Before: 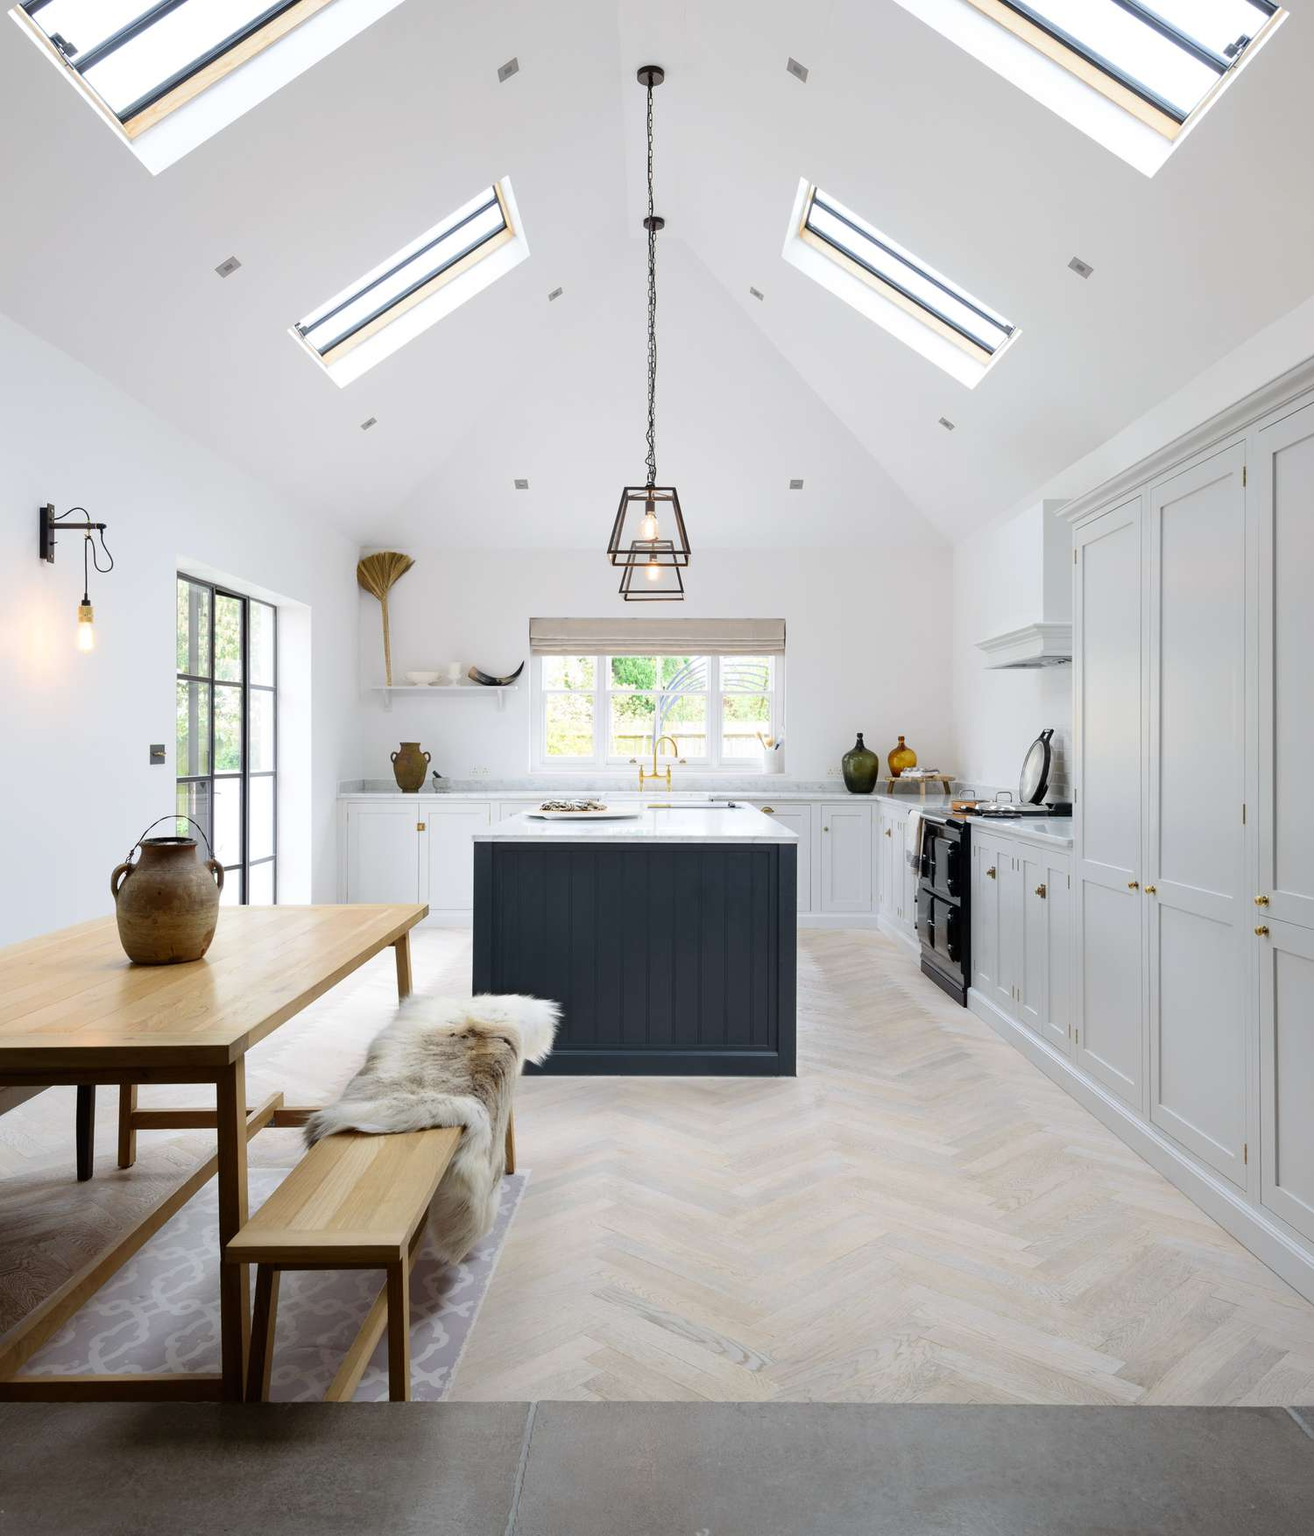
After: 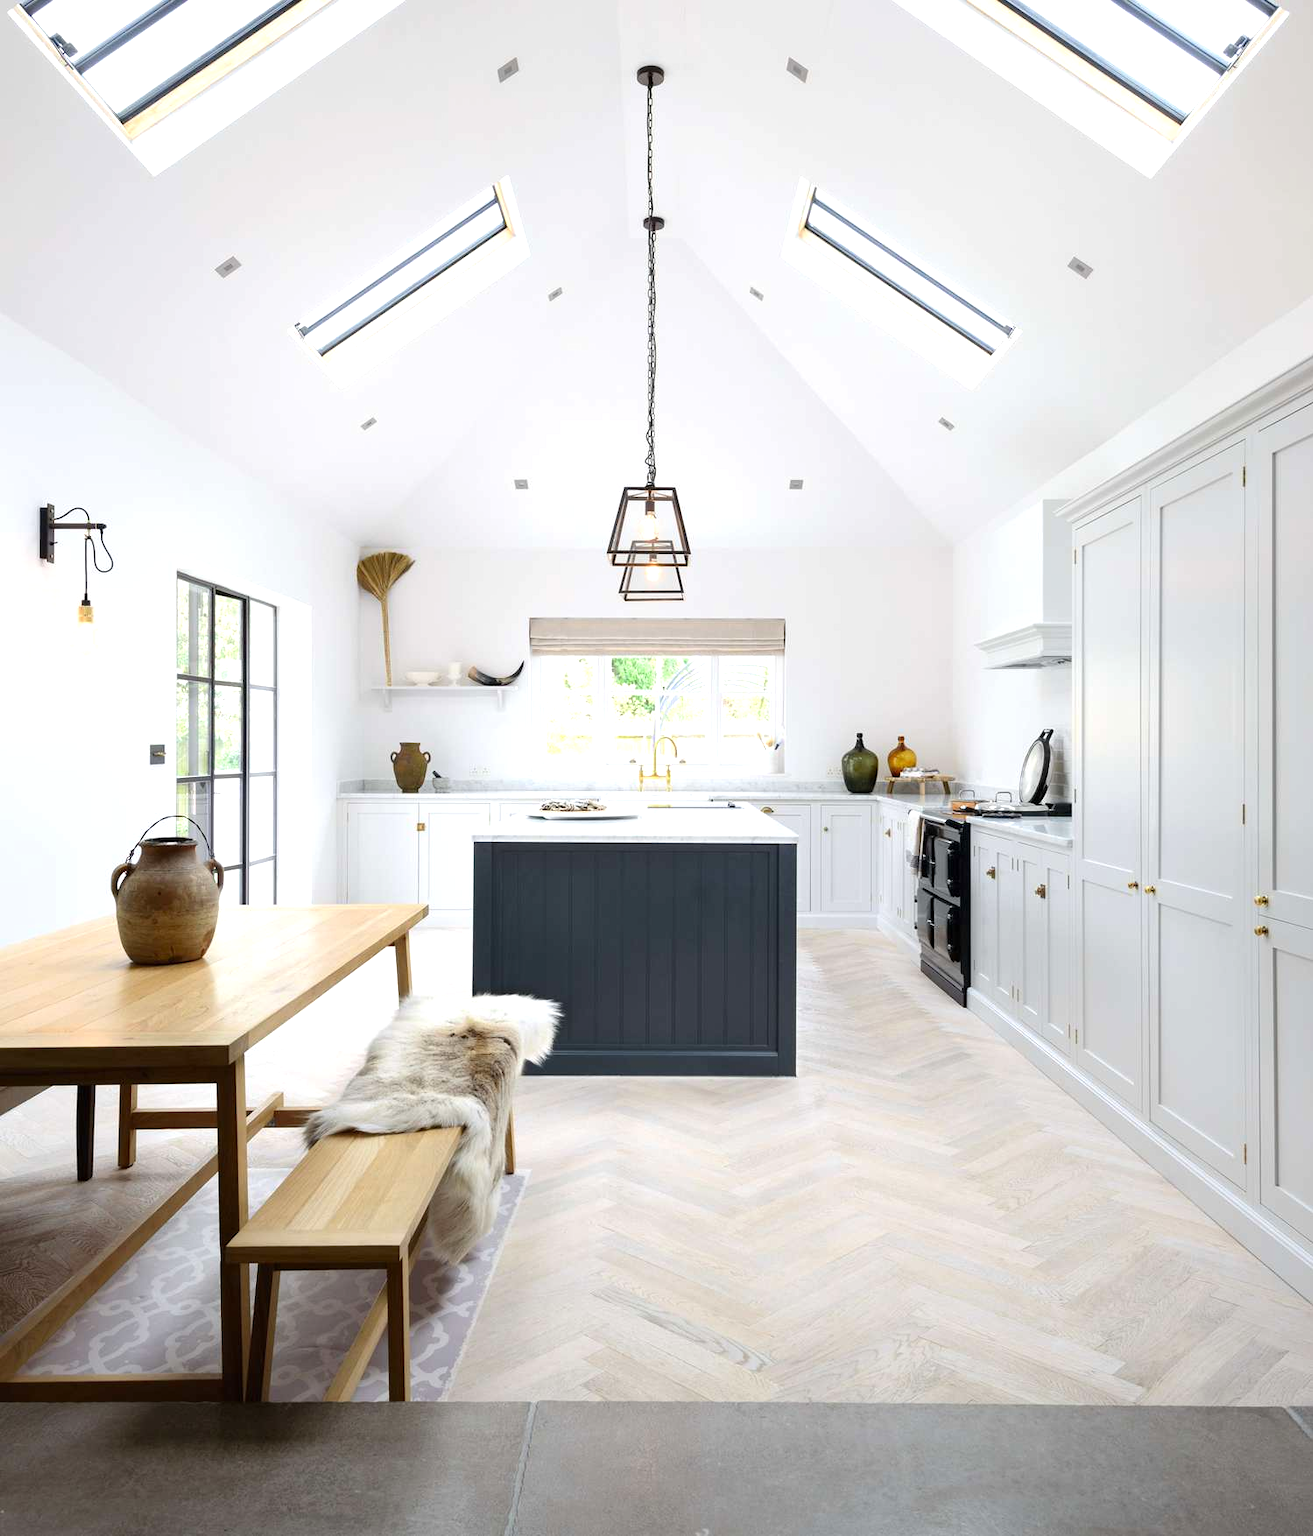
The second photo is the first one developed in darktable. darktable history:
exposure: exposure 0.481 EV, compensate highlight preservation false
